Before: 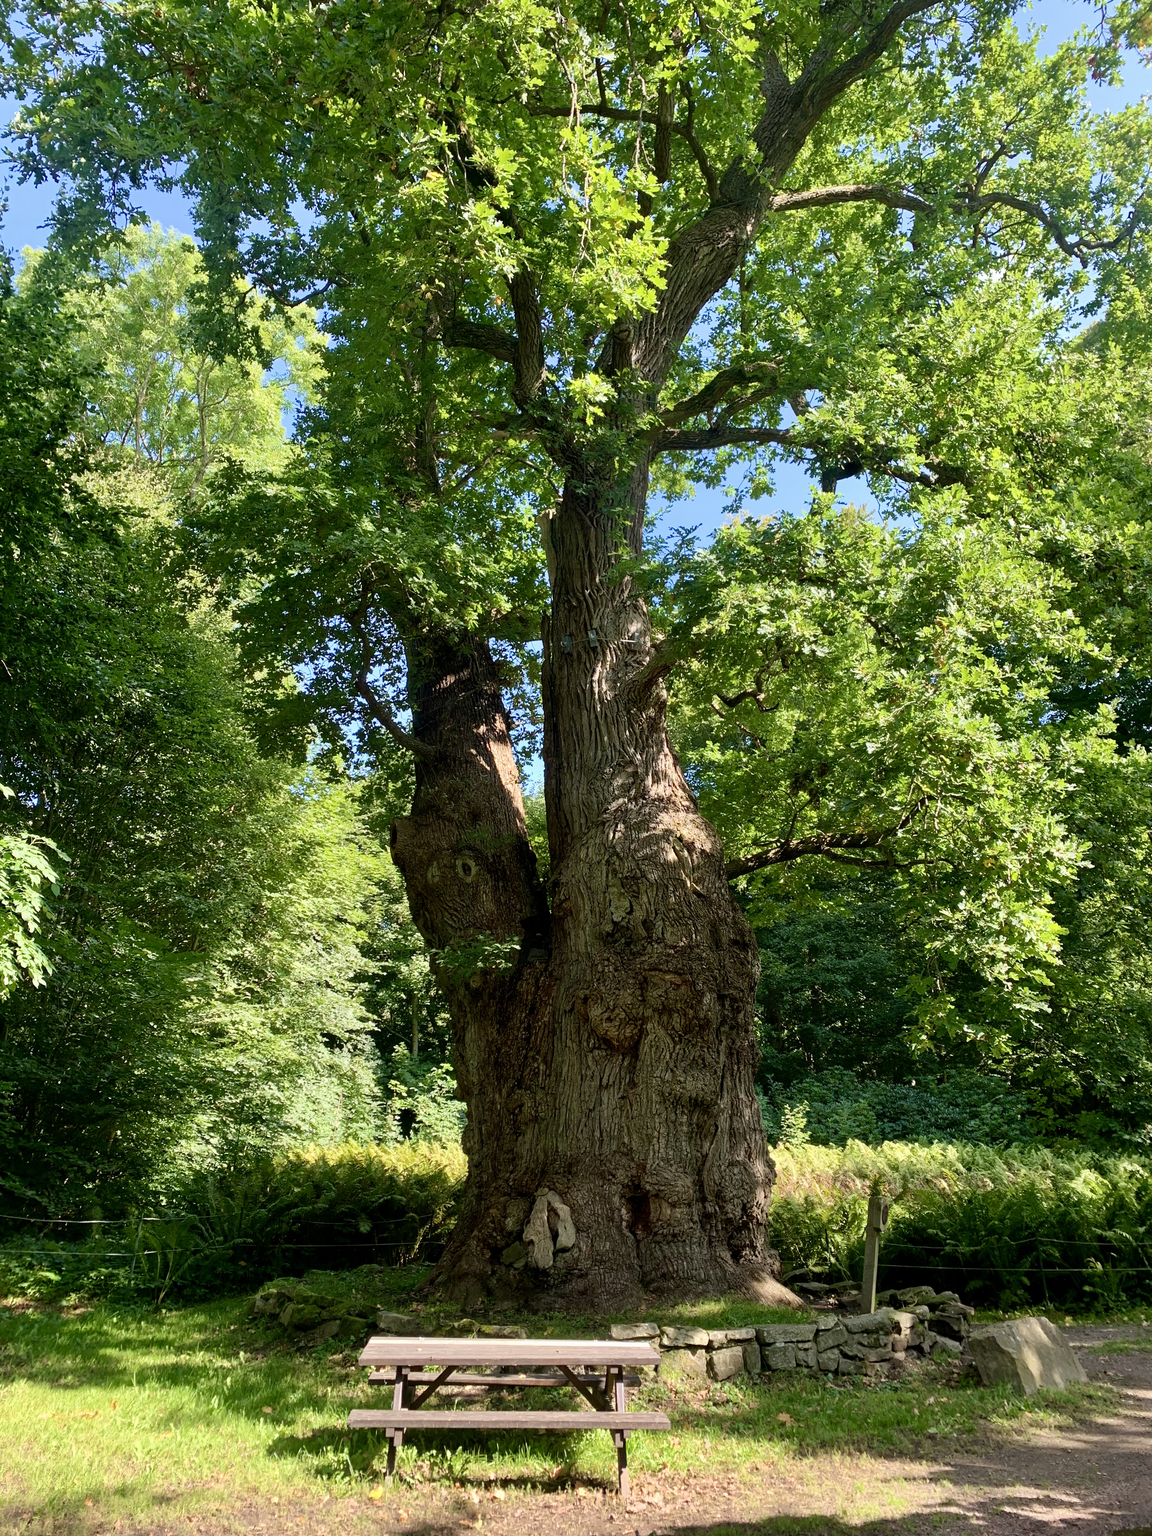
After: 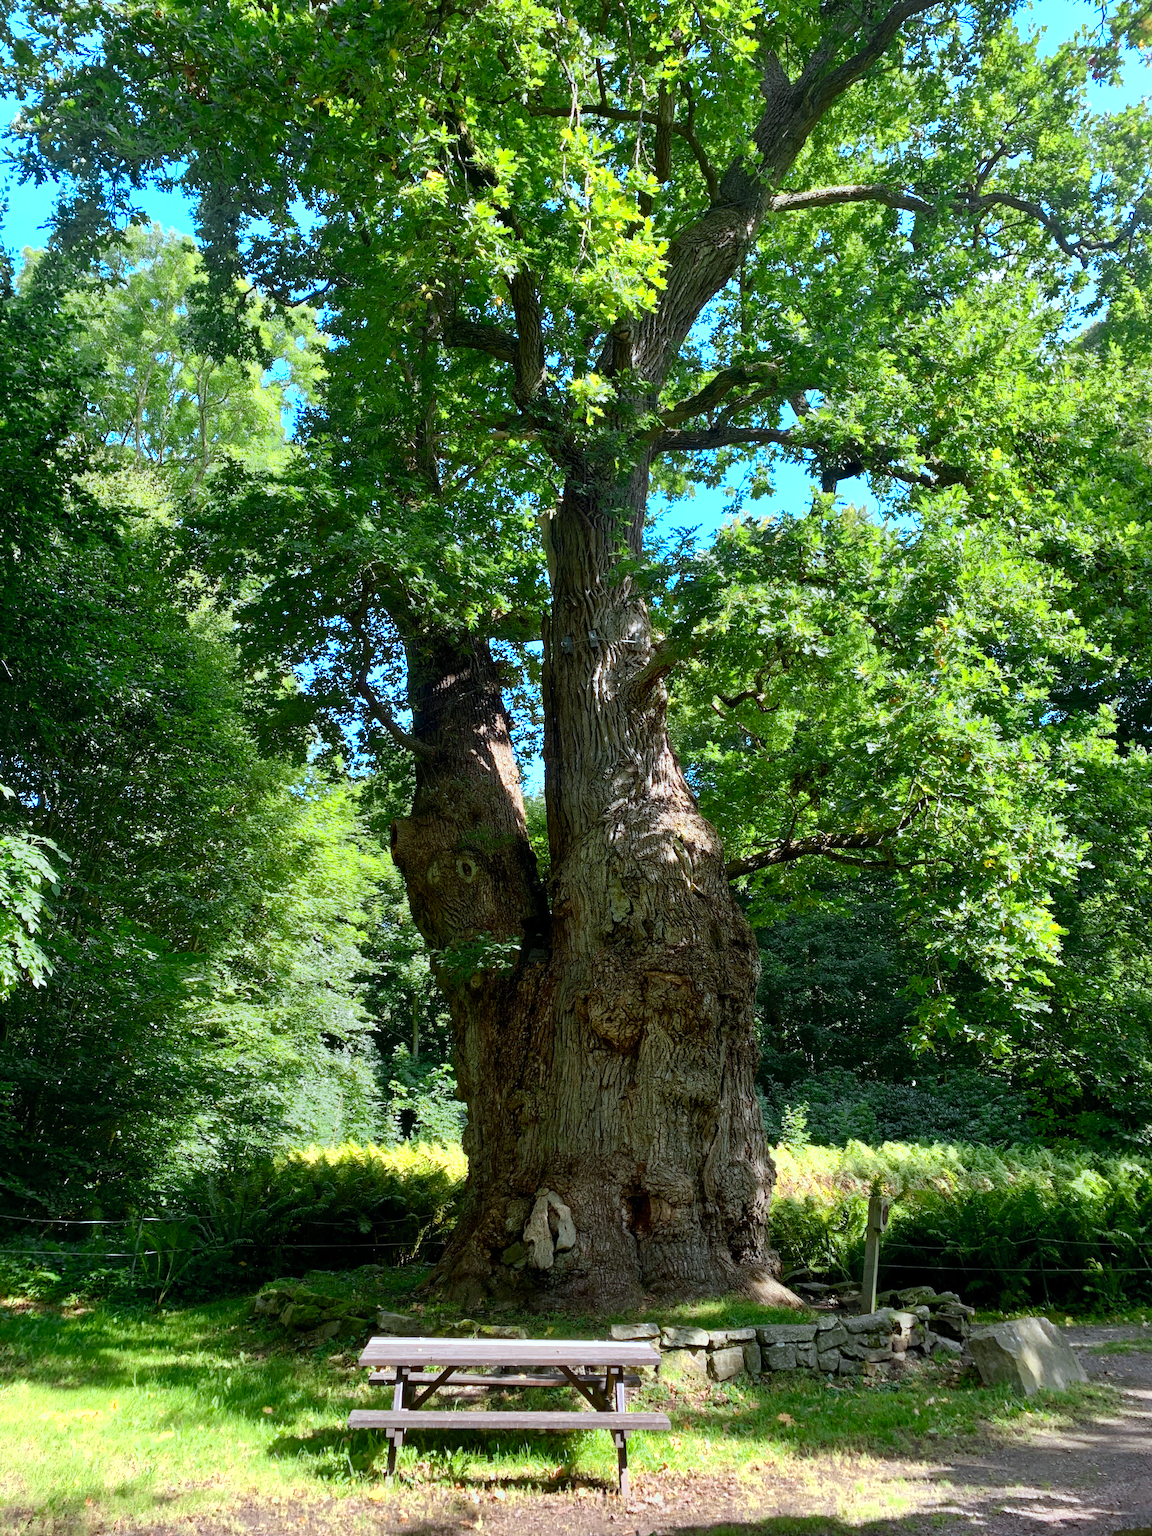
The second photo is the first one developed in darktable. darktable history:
color calibration: output R [1.063, -0.012, -0.003, 0], output G [0, 1.022, 0.021, 0], output B [-0.079, 0.047, 1, 0], illuminant custom, x 0.389, y 0.387, temperature 3838.64 K
color zones: curves: ch0 [(0, 0.485) (0.178, 0.476) (0.261, 0.623) (0.411, 0.403) (0.708, 0.603) (0.934, 0.412)]; ch1 [(0.003, 0.485) (0.149, 0.496) (0.229, 0.584) (0.326, 0.551) (0.484, 0.262) (0.757, 0.643)]
